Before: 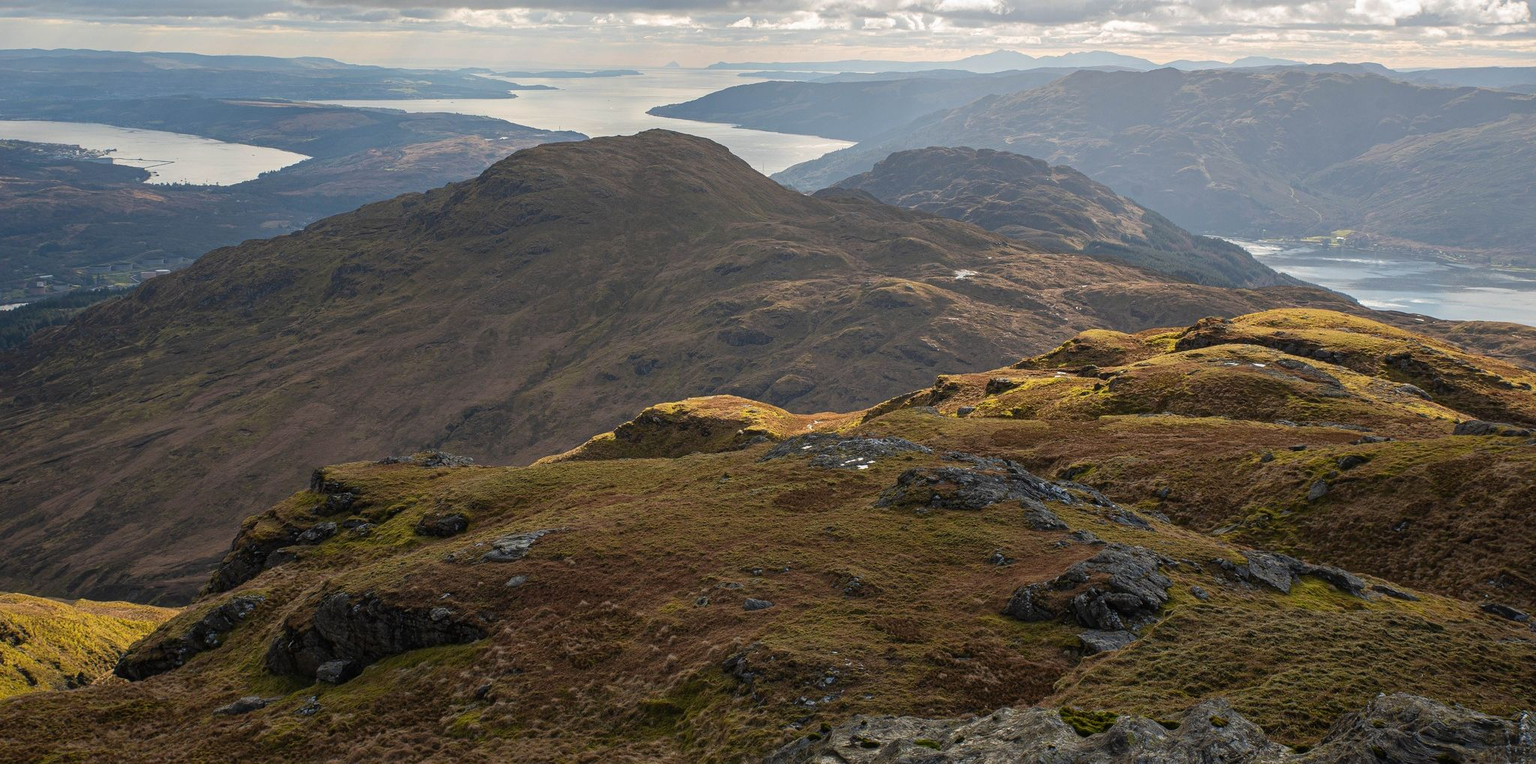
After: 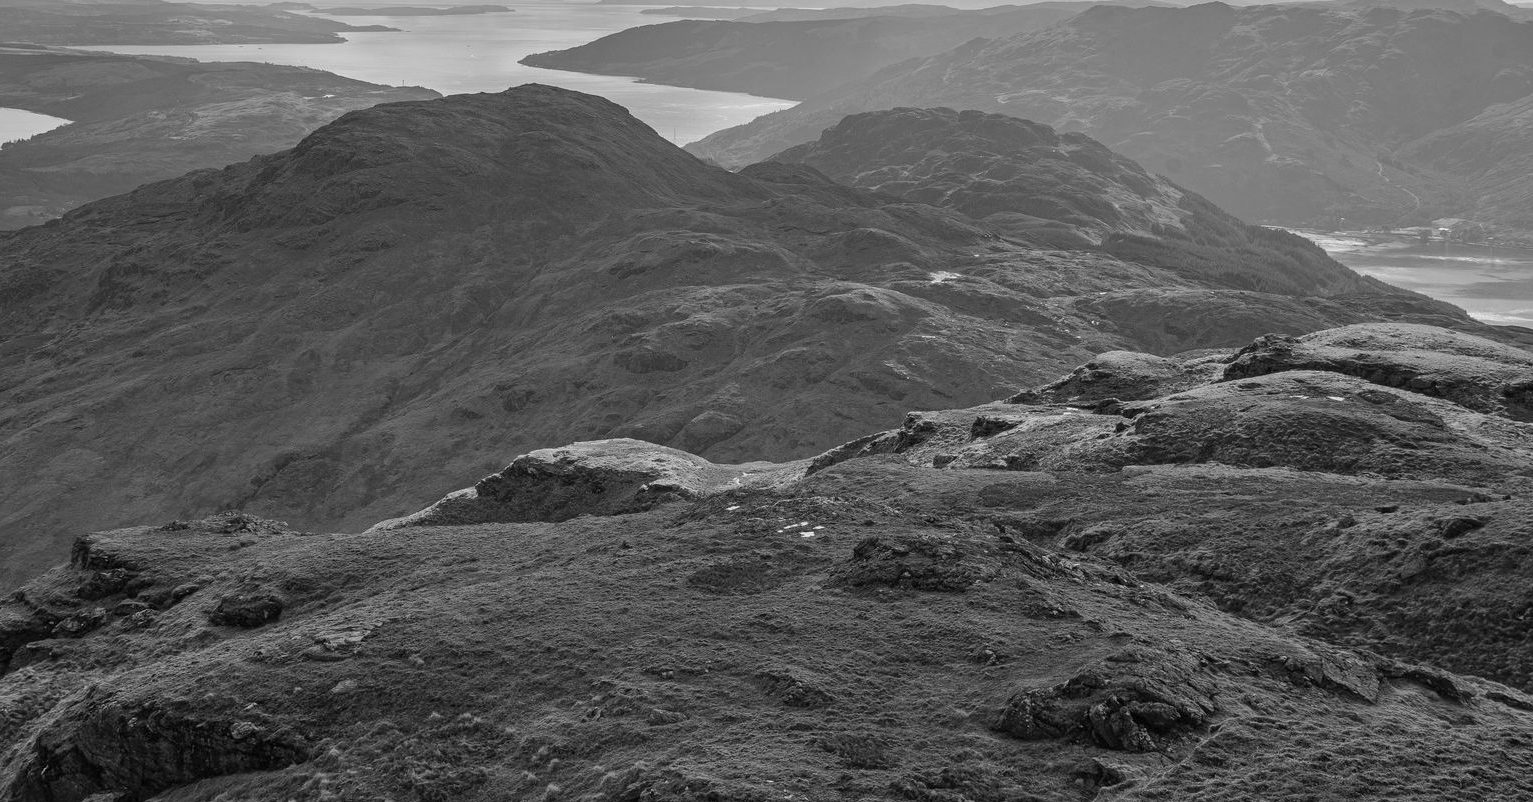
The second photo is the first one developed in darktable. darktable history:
crop: left 16.768%, top 8.653%, right 8.362%, bottom 12.485%
shadows and highlights: shadows 49, highlights -41, soften with gaussian
monochrome: a -92.57, b 58.91
